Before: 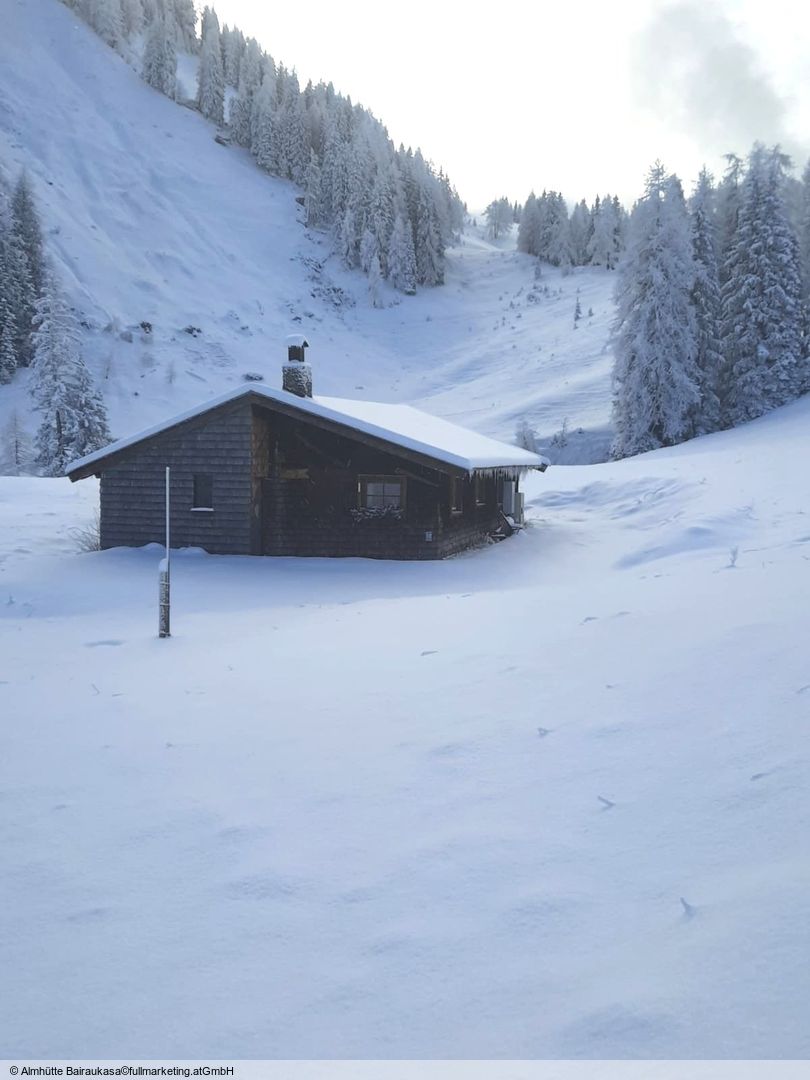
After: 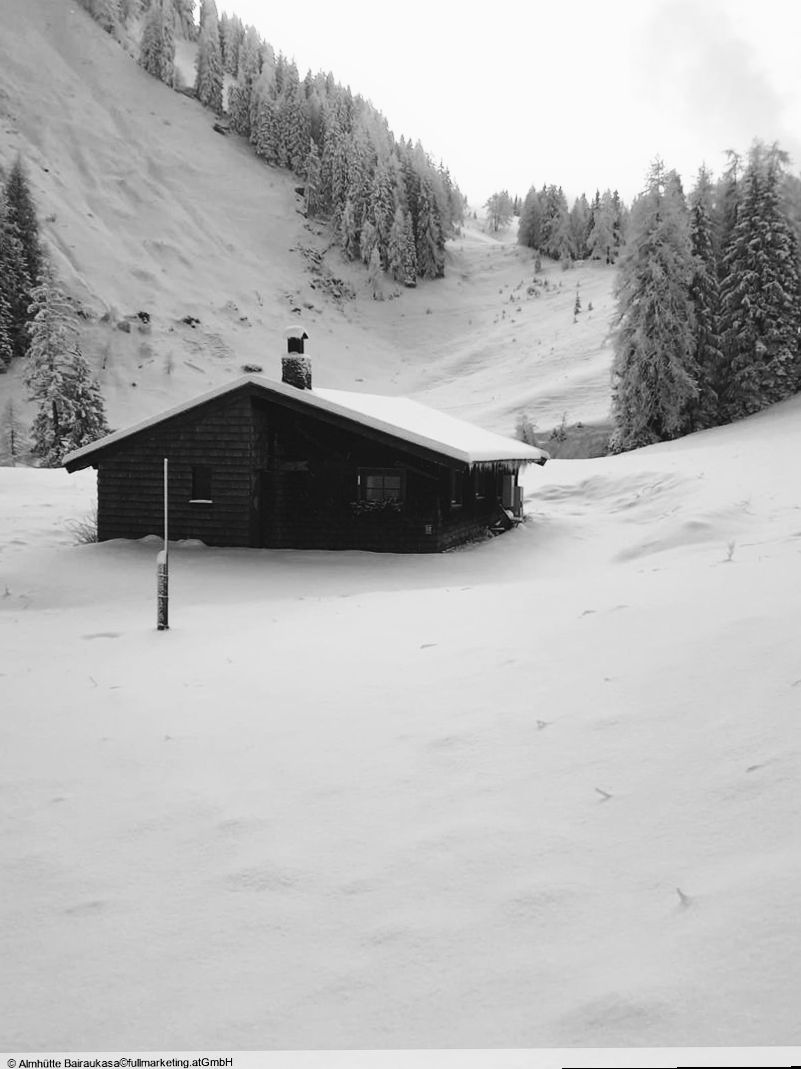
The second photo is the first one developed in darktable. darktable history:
contrast brightness saturation: contrast 0.32, brightness -0.08, saturation 0.17
monochrome: a -6.99, b 35.61, size 1.4
rotate and perspective: rotation 0.174°, lens shift (vertical) 0.013, lens shift (horizontal) 0.019, shear 0.001, automatic cropping original format, crop left 0.007, crop right 0.991, crop top 0.016, crop bottom 0.997
